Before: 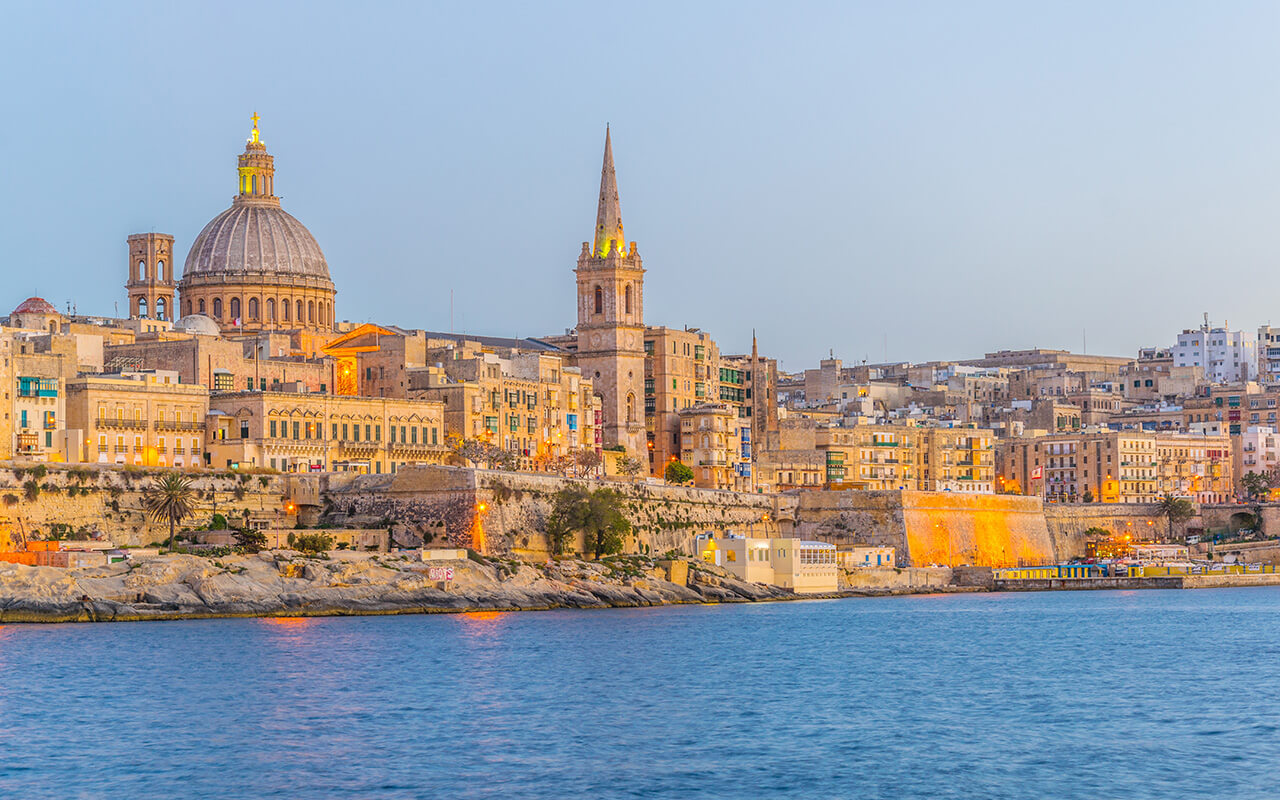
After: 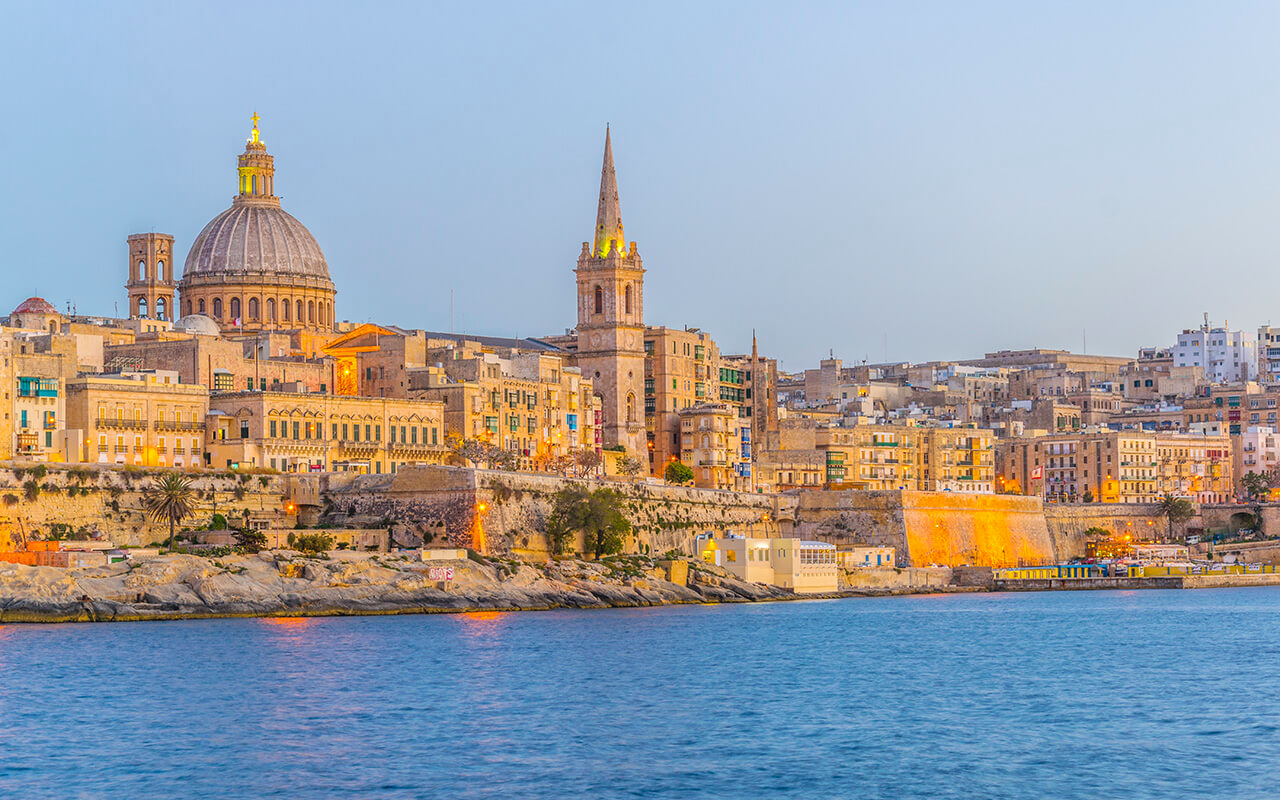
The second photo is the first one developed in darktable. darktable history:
color balance rgb: perceptual saturation grading › global saturation 0.424%, global vibrance 20%
